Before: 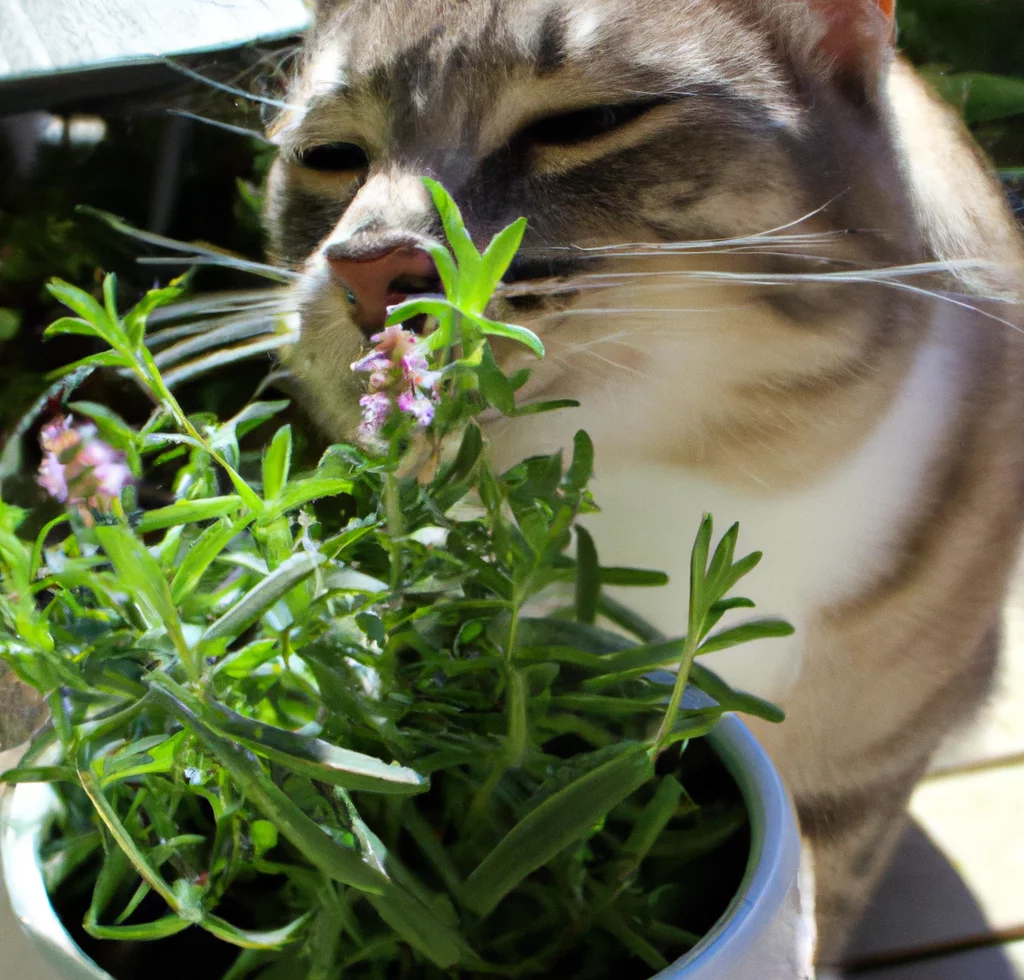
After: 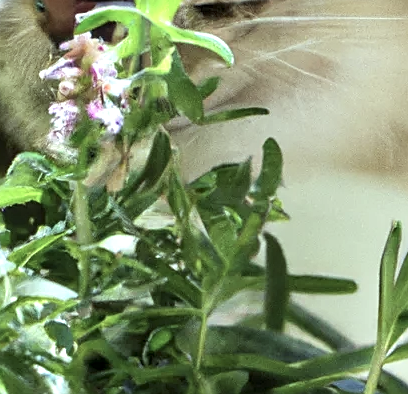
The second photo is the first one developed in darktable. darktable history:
exposure: black level correction 0, exposure 0.594 EV, compensate exposure bias true, compensate highlight preservation false
contrast brightness saturation: contrast 0.099, saturation -0.301
crop: left 30.449%, top 29.867%, right 29.636%, bottom 29.864%
local contrast: on, module defaults
color correction: highlights a* -6.59, highlights b* 0.524
sharpen: on, module defaults
